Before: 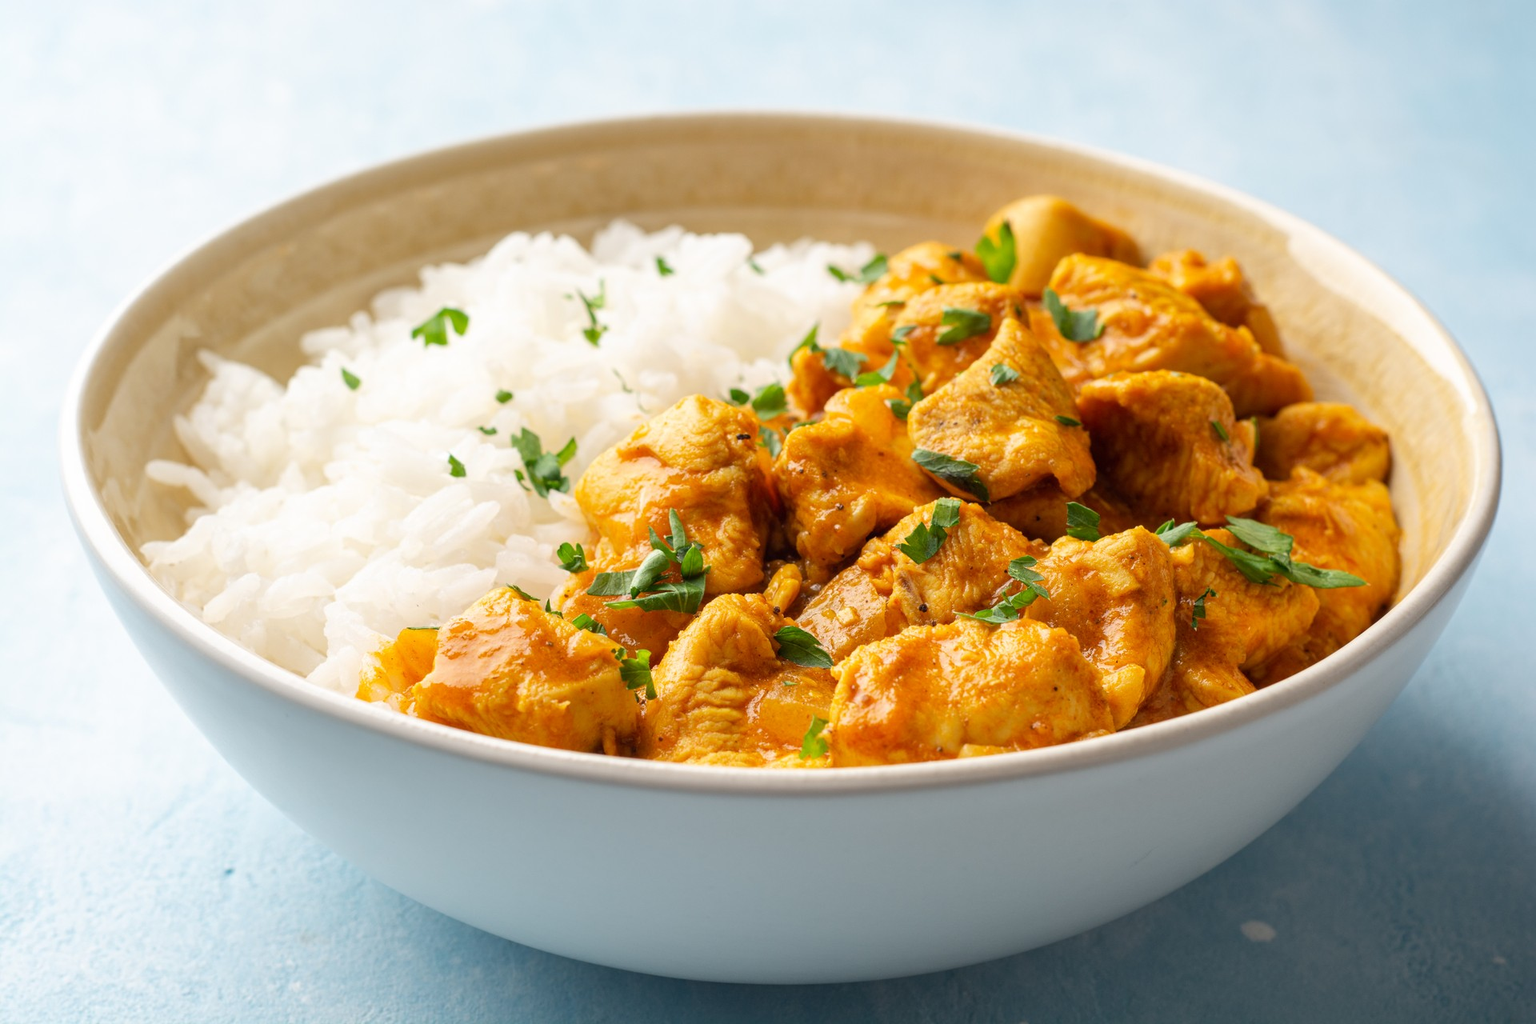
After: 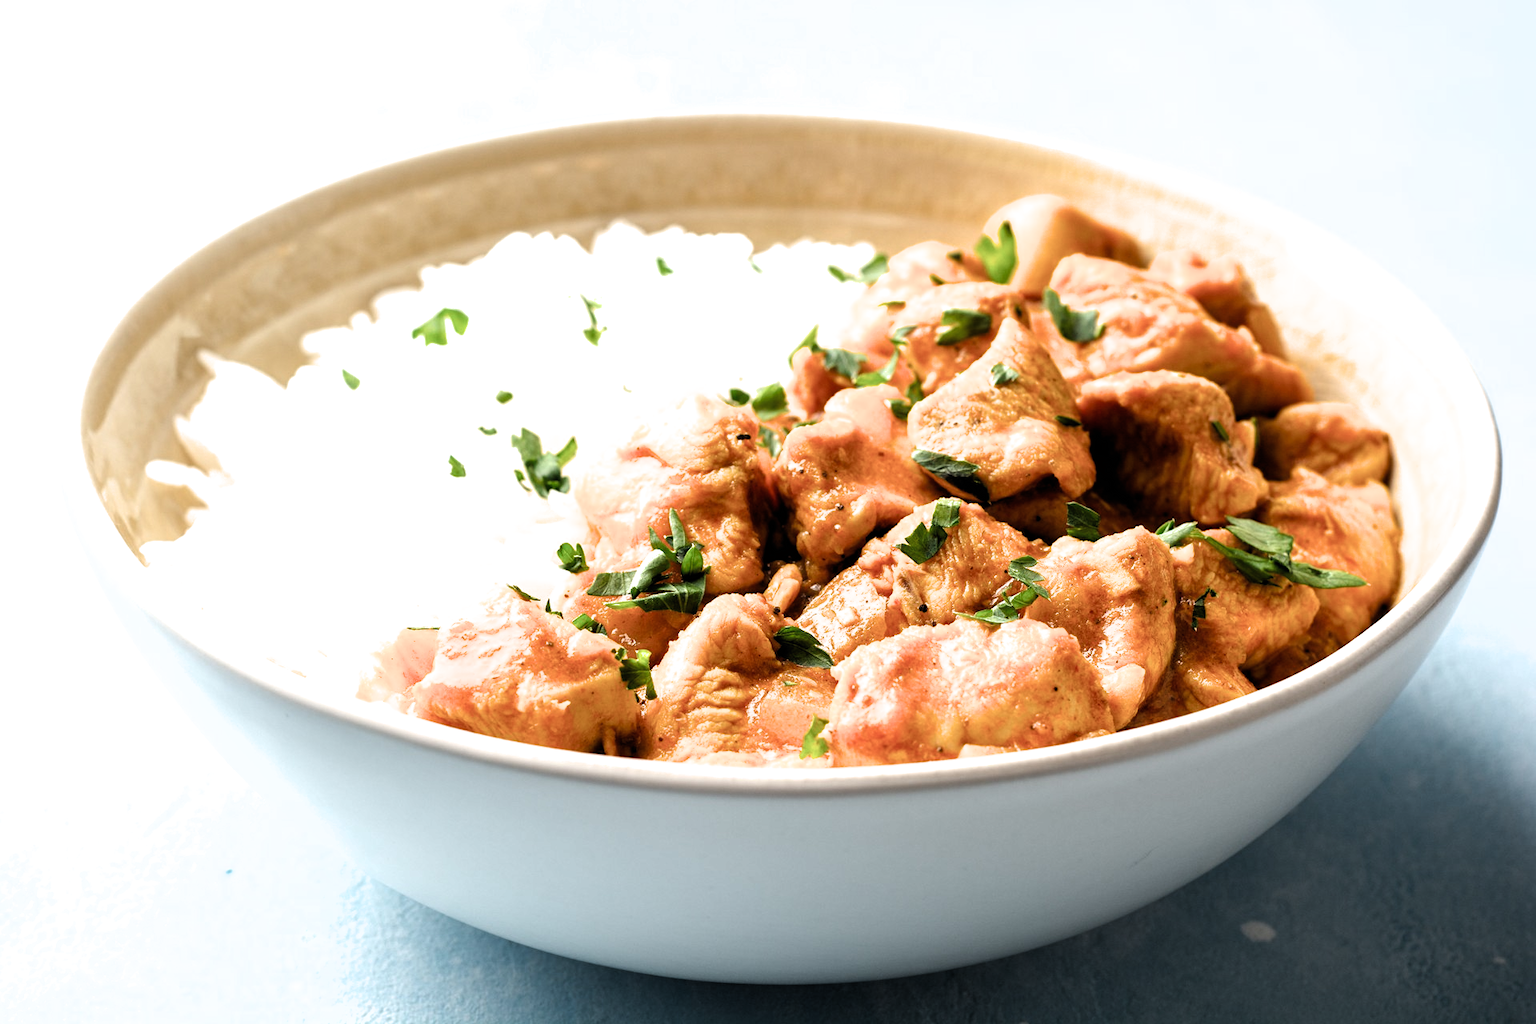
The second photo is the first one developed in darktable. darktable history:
filmic rgb: black relative exposure -8.21 EV, white relative exposure 2.22 EV, hardness 7.14, latitude 84.87%, contrast 1.709, highlights saturation mix -4.36%, shadows ↔ highlights balance -2.16%, color science v6 (2022)
